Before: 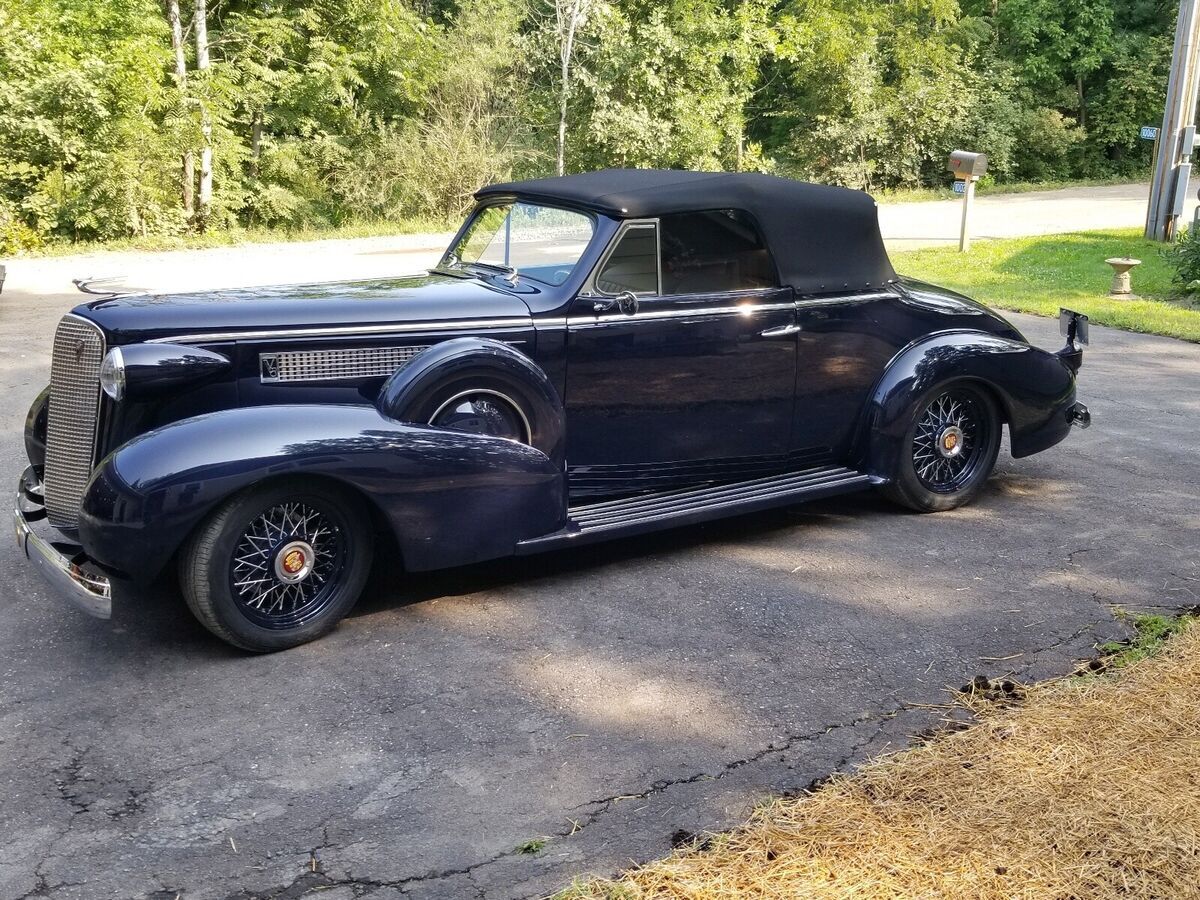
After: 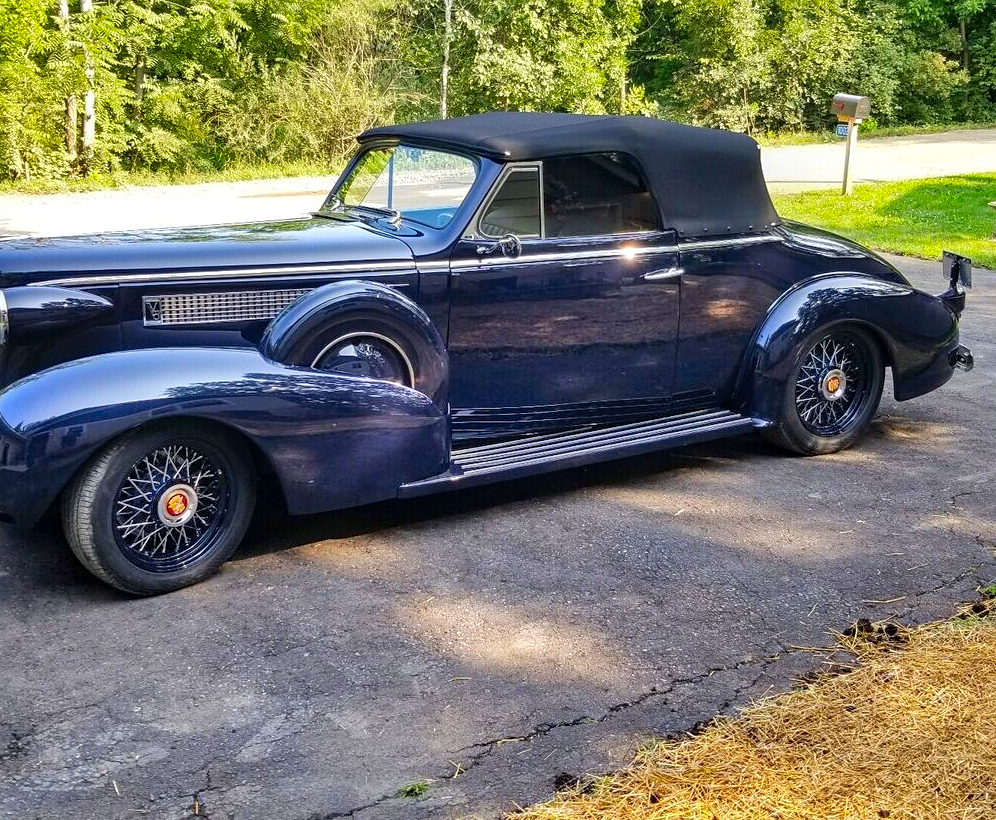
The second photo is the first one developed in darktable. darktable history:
local contrast: on, module defaults
crop: left 9.801%, top 6.336%, right 7.186%, bottom 2.518%
sharpen: amount 0.215
contrast brightness saturation: saturation 0.506
shadows and highlights: shadows 74.88, highlights -24.18, soften with gaussian
tone equalizer: edges refinement/feathering 500, mask exposure compensation -1.57 EV, preserve details no
